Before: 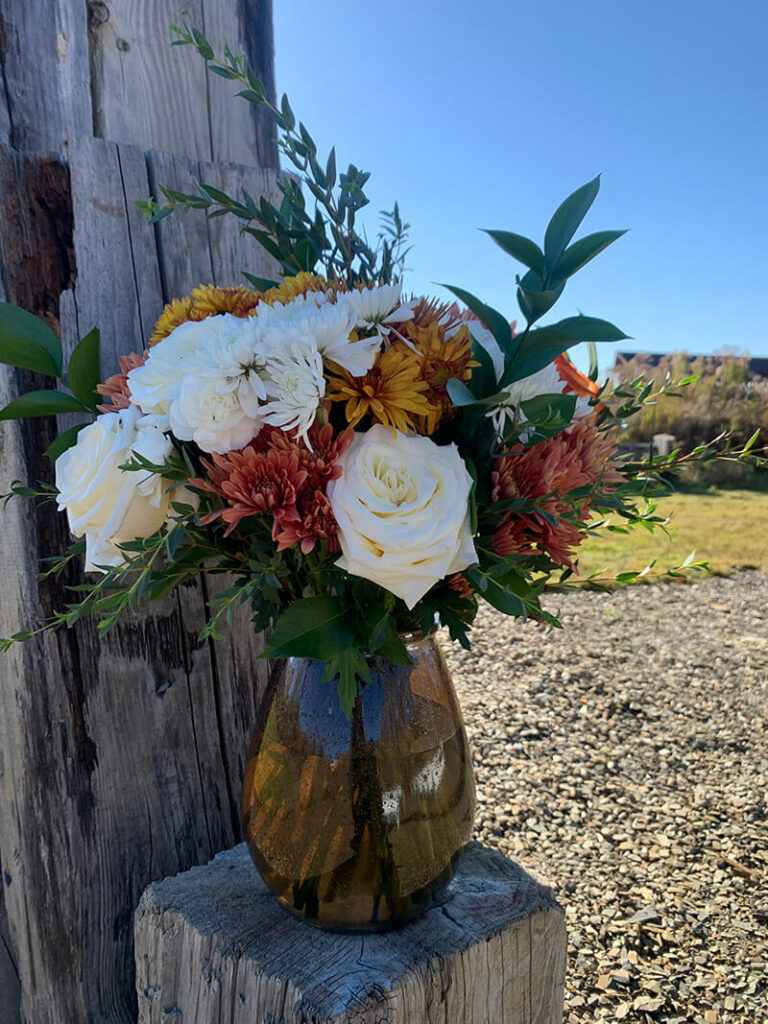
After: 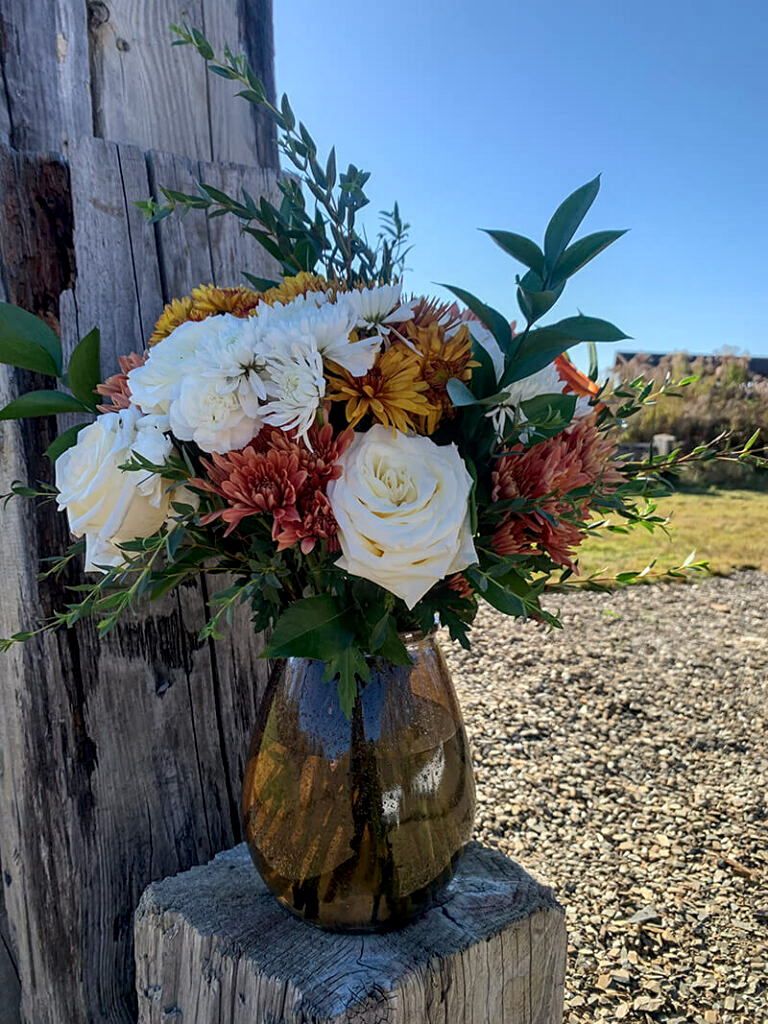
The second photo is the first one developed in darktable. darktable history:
local contrast: on, module defaults
sharpen: amount 0.208
